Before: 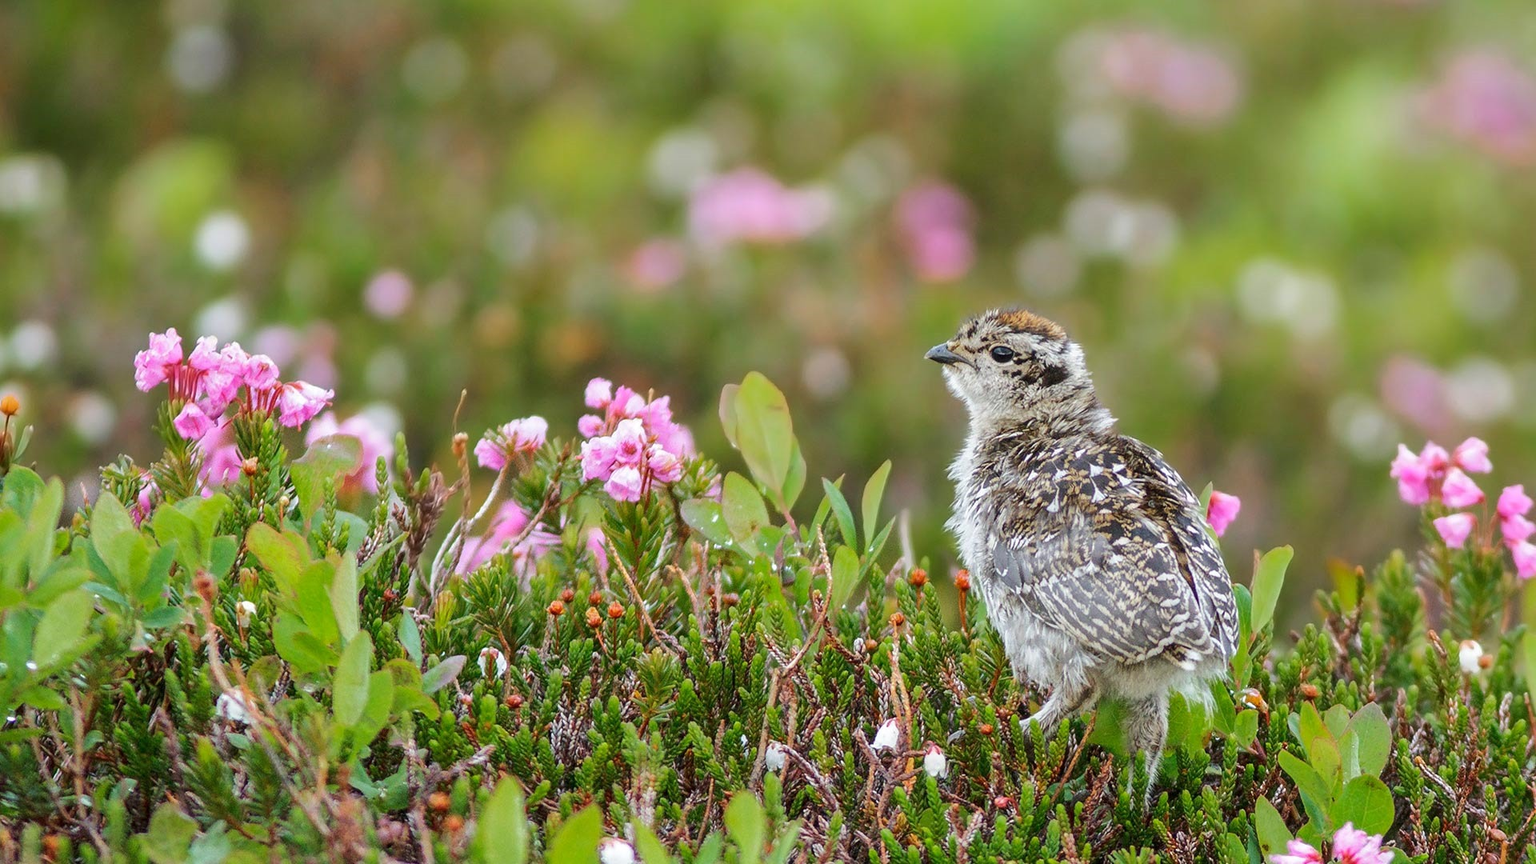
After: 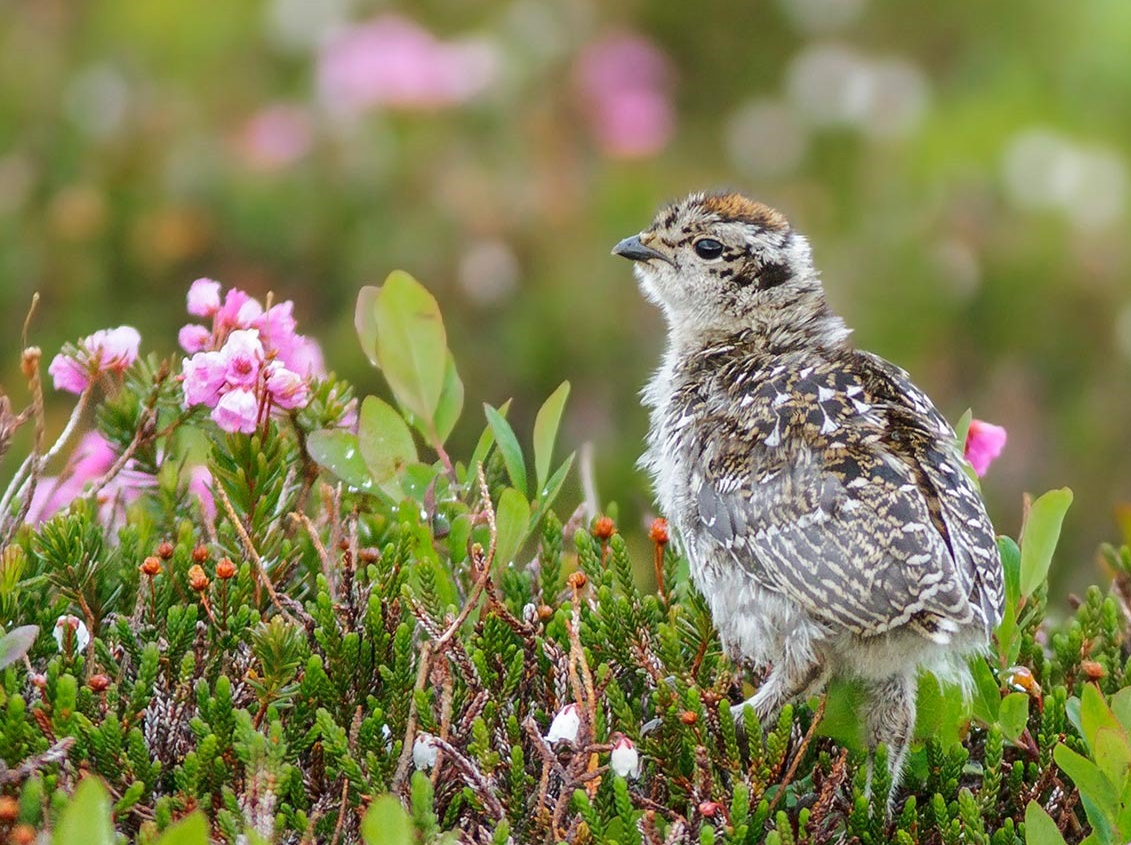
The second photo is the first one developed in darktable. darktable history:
crop and rotate: left 28.366%, top 17.998%, right 12.682%, bottom 3.728%
